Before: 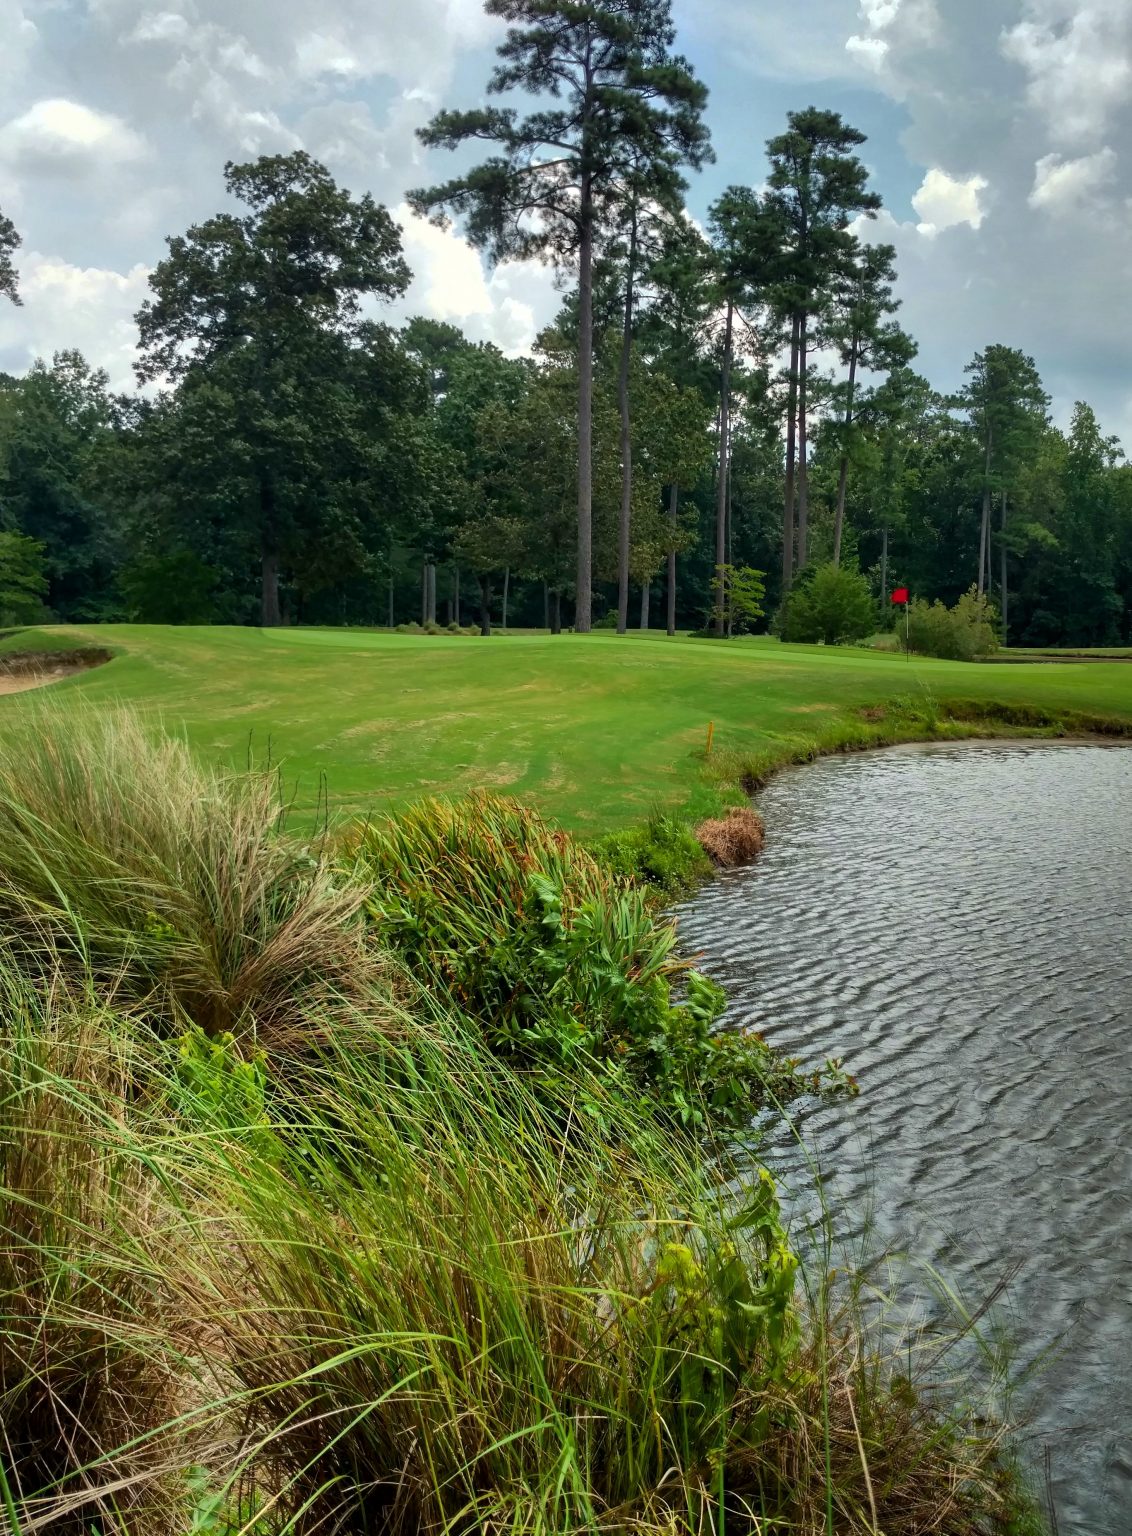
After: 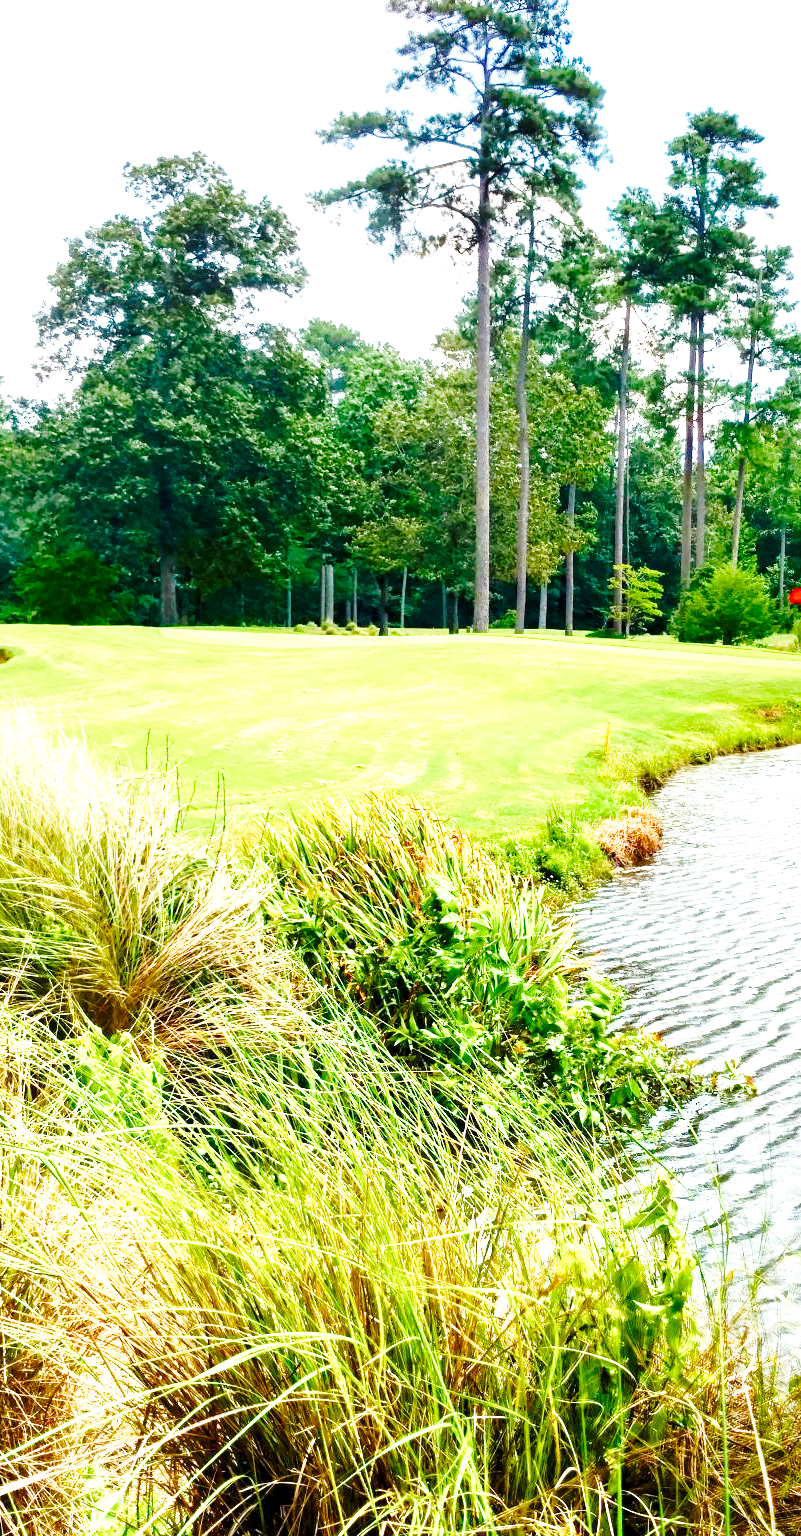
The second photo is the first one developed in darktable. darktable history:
base curve: curves: ch0 [(0, 0) (0.036, 0.037) (0.121, 0.228) (0.46, 0.76) (0.859, 0.983) (1, 1)], preserve colors none
exposure: black level correction 0.001, exposure 1.398 EV, compensate exposure bias true, compensate highlight preservation false
crop and rotate: left 9.061%, right 20.142%
color balance rgb: perceptual saturation grading › global saturation 25%, perceptual saturation grading › highlights -50%, perceptual saturation grading › shadows 30%, perceptual brilliance grading › global brilliance 12%, global vibrance 20%
